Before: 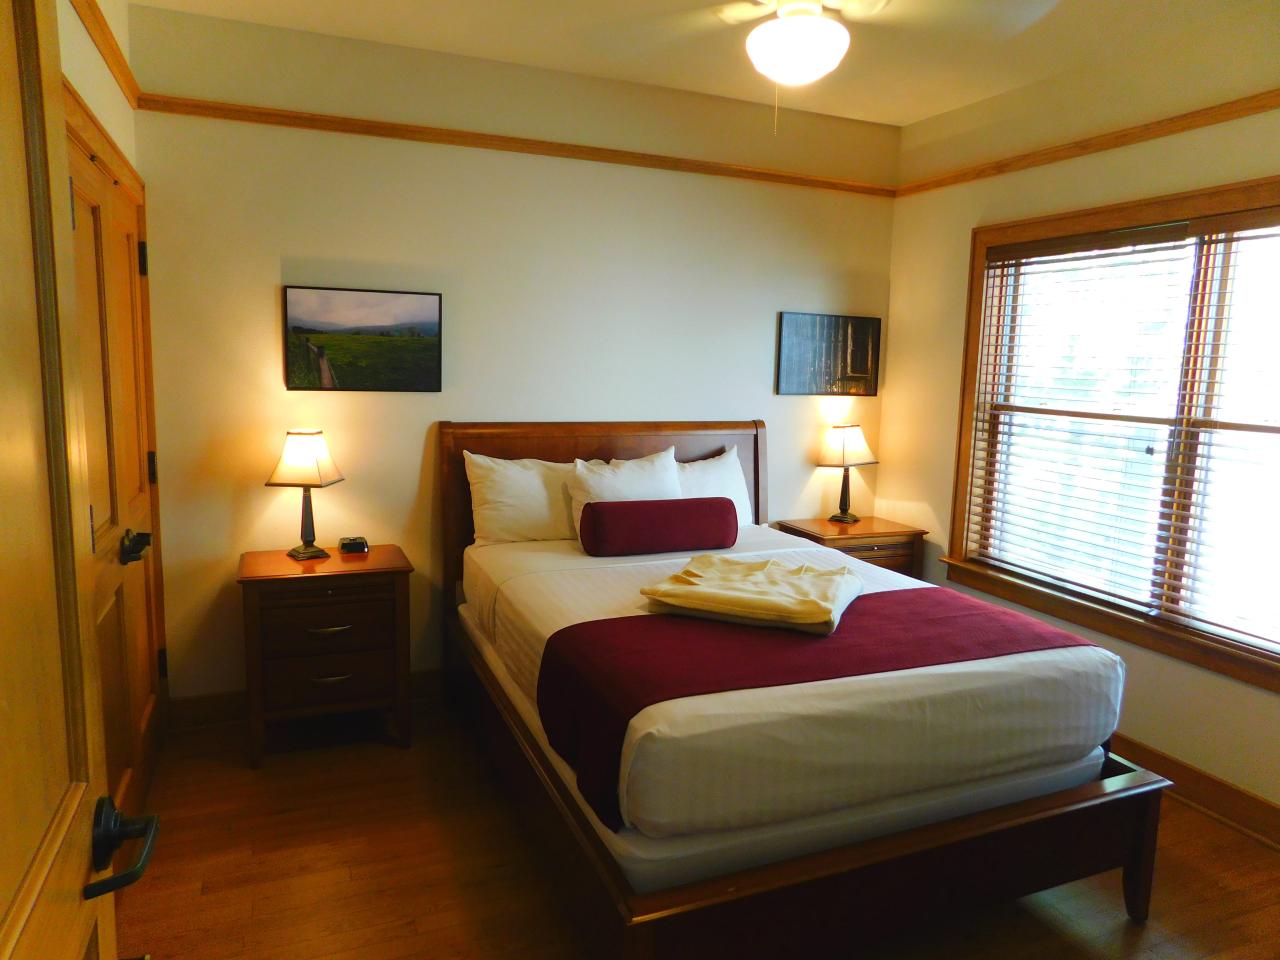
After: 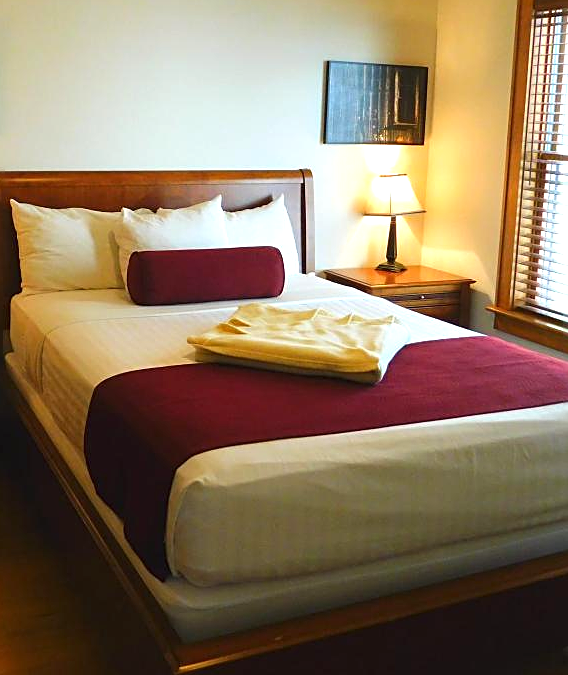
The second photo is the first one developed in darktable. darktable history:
sharpen: on, module defaults
exposure: exposure 0.566 EV, compensate highlight preservation false
tone equalizer: on, module defaults
crop: left 35.432%, top 26.233%, right 20.145%, bottom 3.432%
